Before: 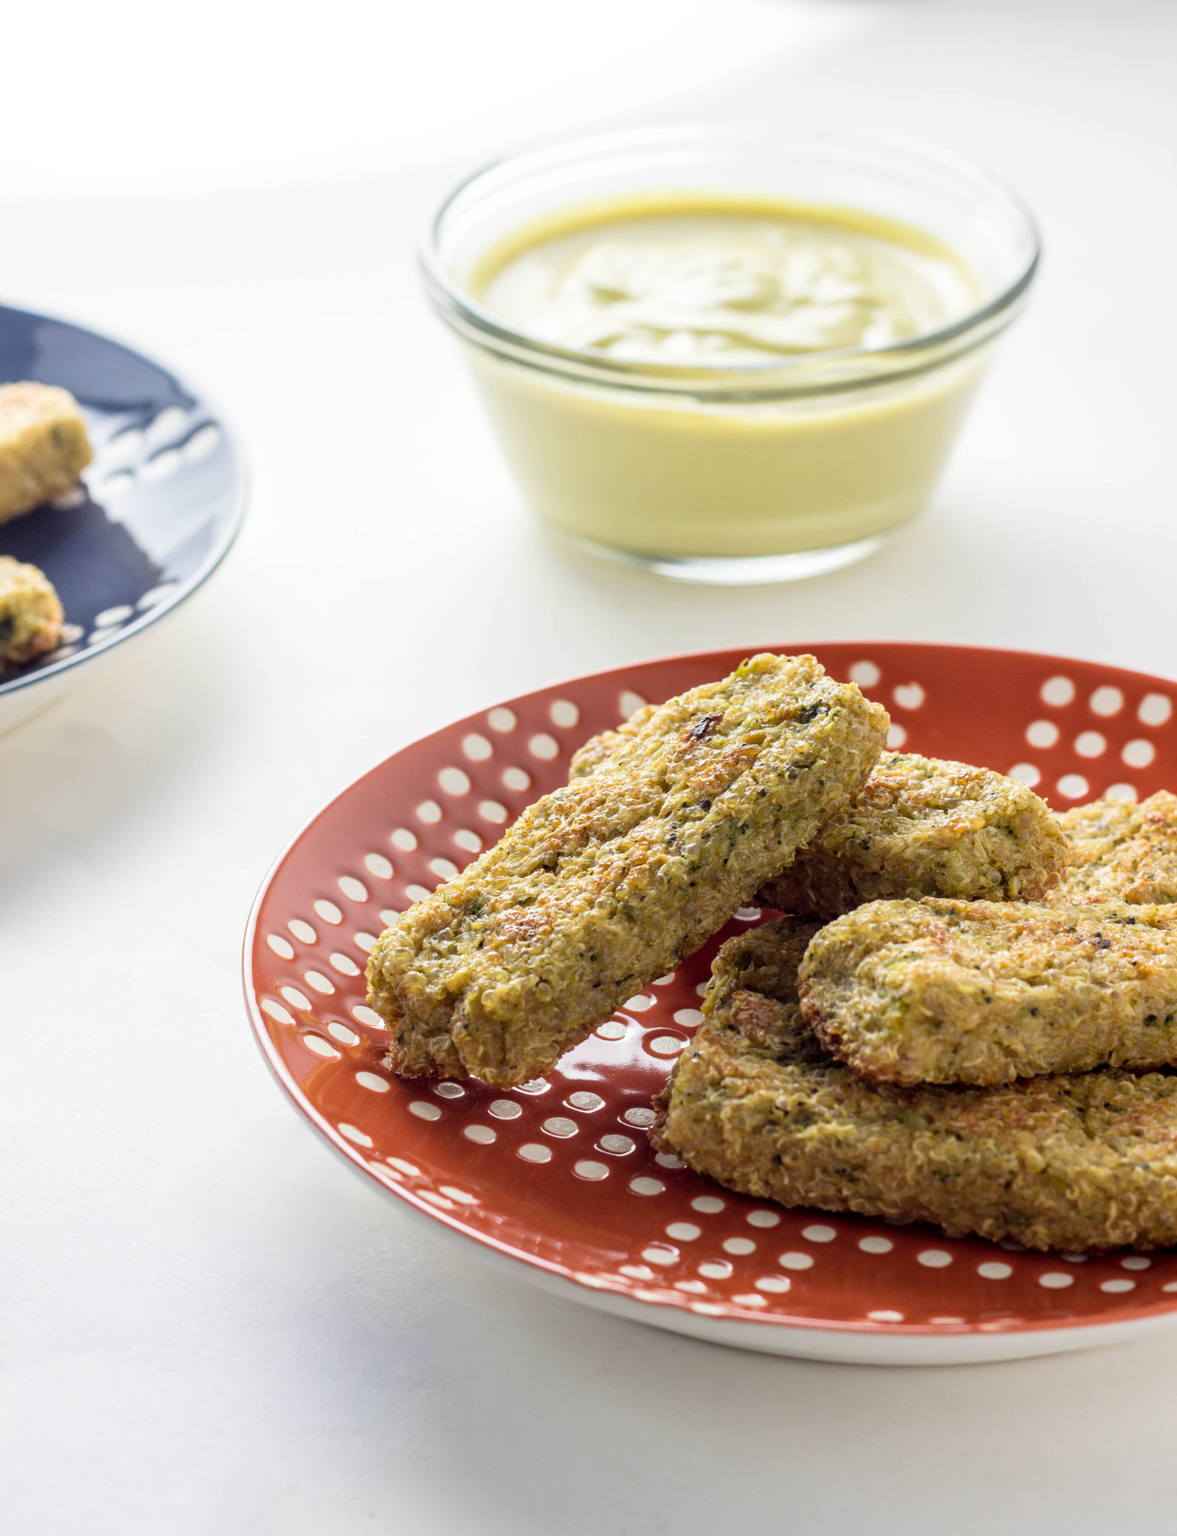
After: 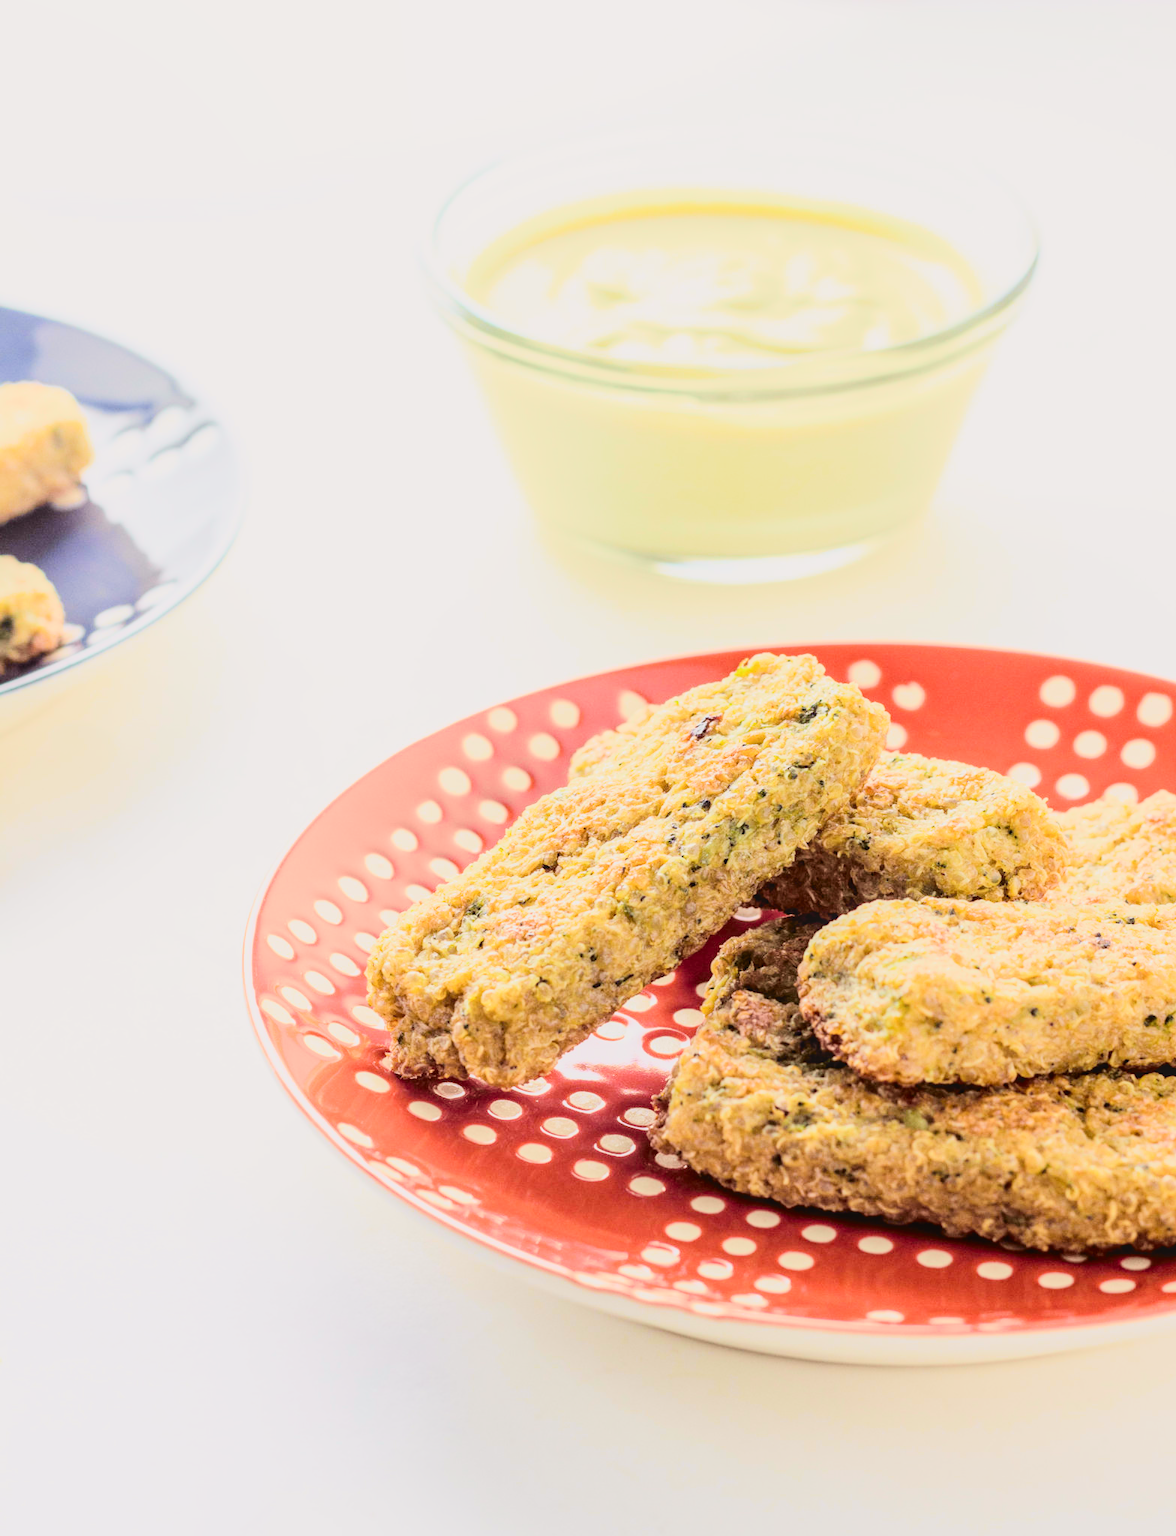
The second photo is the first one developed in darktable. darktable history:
local contrast: detail 110%
exposure: black level correction 0, exposure 1.44 EV, compensate highlight preservation false
filmic rgb: black relative exposure -7.65 EV, white relative exposure 4.56 EV, hardness 3.61, contrast 1.06
tone curve: curves: ch0 [(0, 0.006) (0.184, 0.172) (0.405, 0.46) (0.456, 0.528) (0.634, 0.728) (0.877, 0.89) (0.984, 0.935)]; ch1 [(0, 0) (0.443, 0.43) (0.492, 0.495) (0.566, 0.582) (0.595, 0.606) (0.608, 0.609) (0.65, 0.677) (1, 1)]; ch2 [(0, 0) (0.33, 0.301) (0.421, 0.443) (0.447, 0.489) (0.492, 0.495) (0.537, 0.583) (0.586, 0.591) (0.663, 0.686) (1, 1)], color space Lab, independent channels, preserve colors none
